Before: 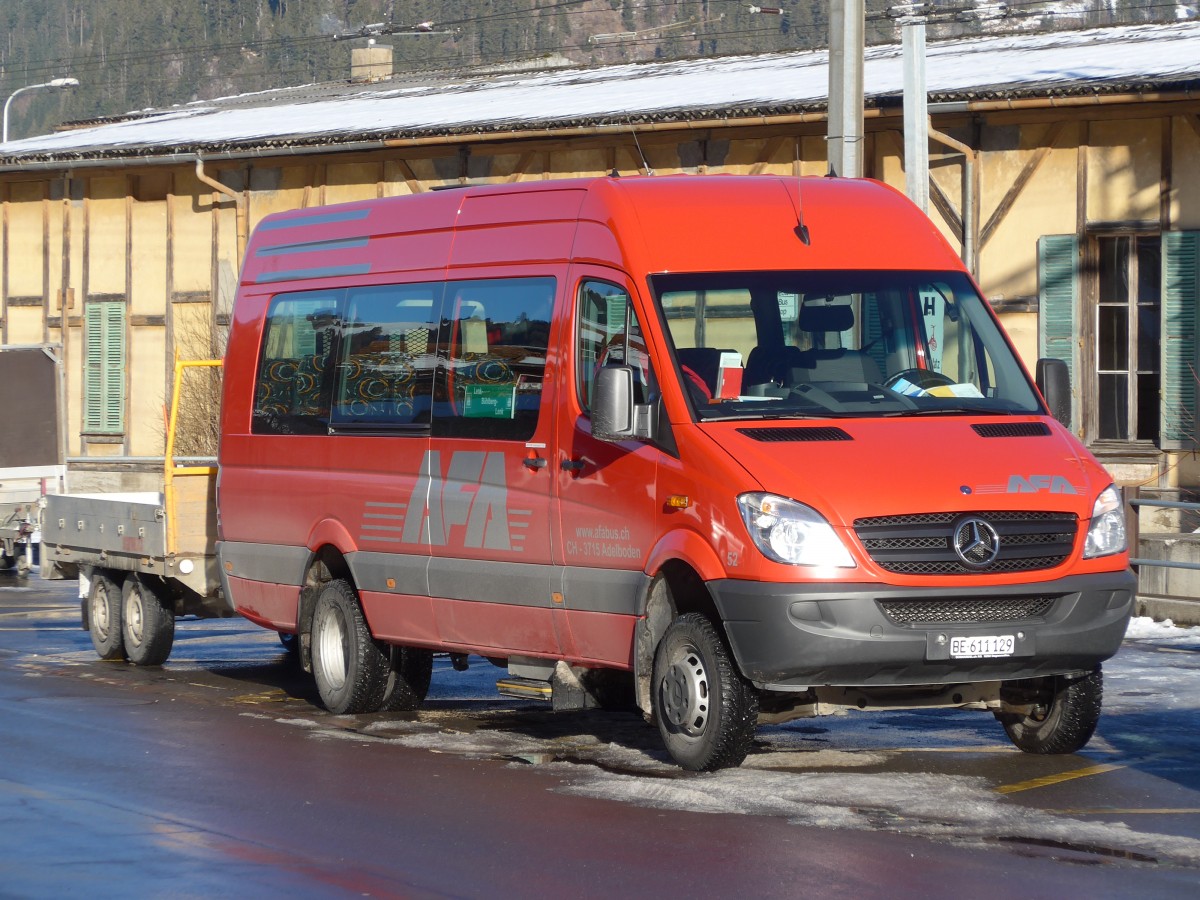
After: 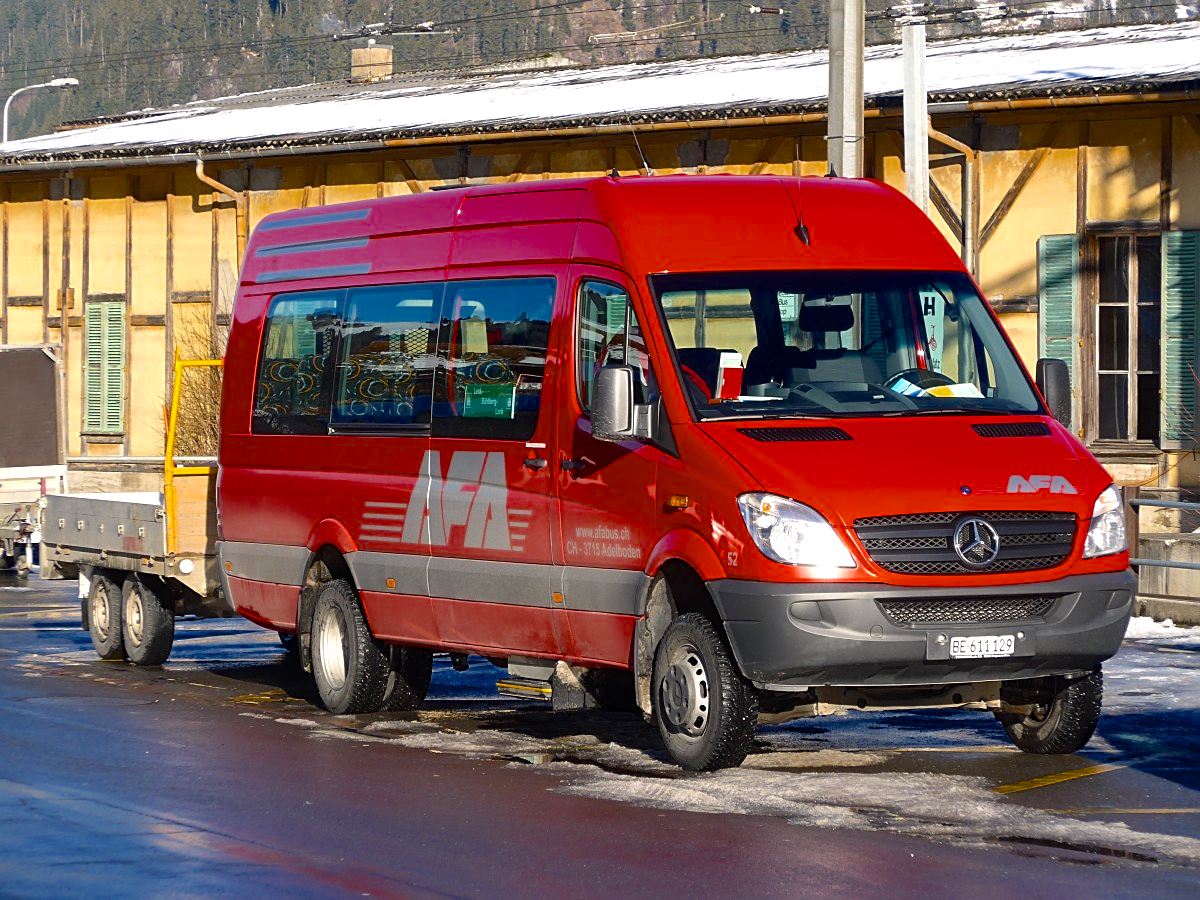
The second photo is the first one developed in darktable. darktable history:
shadows and highlights: shadows 32.25, highlights -31.97, highlights color adjustment 40.38%, soften with gaussian
sharpen: on, module defaults
color balance rgb: highlights gain › chroma 1.579%, highlights gain › hue 57.49°, perceptual saturation grading › global saturation 29.497%, global vibrance 6.632%, contrast 13.245%, saturation formula JzAzBz (2021)
